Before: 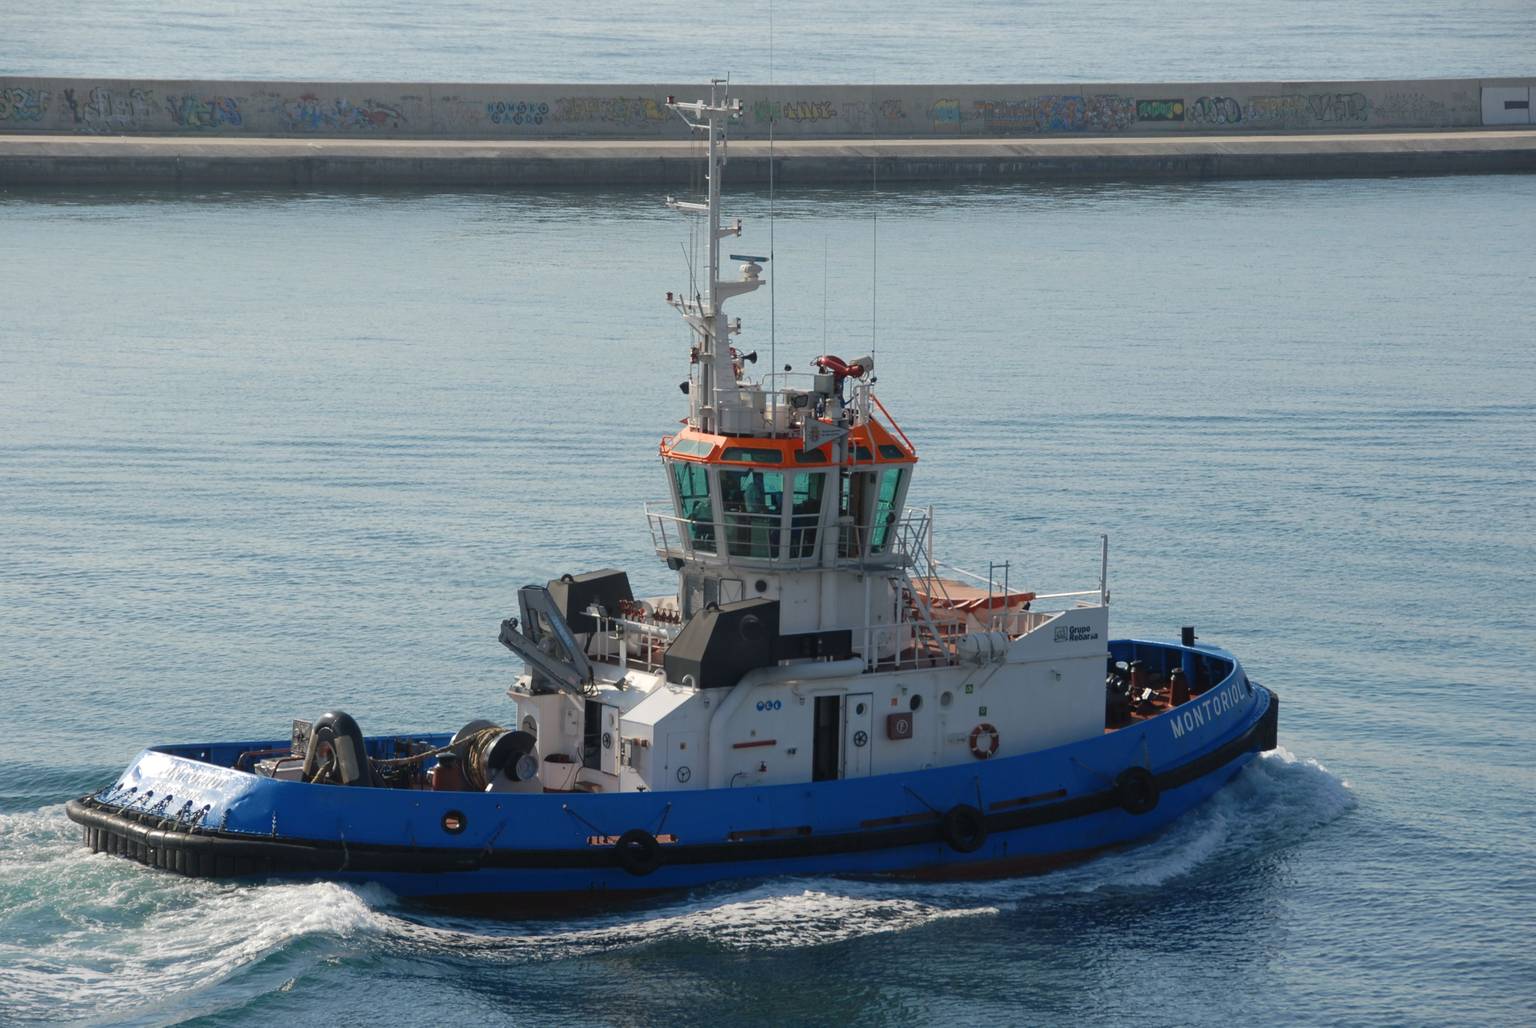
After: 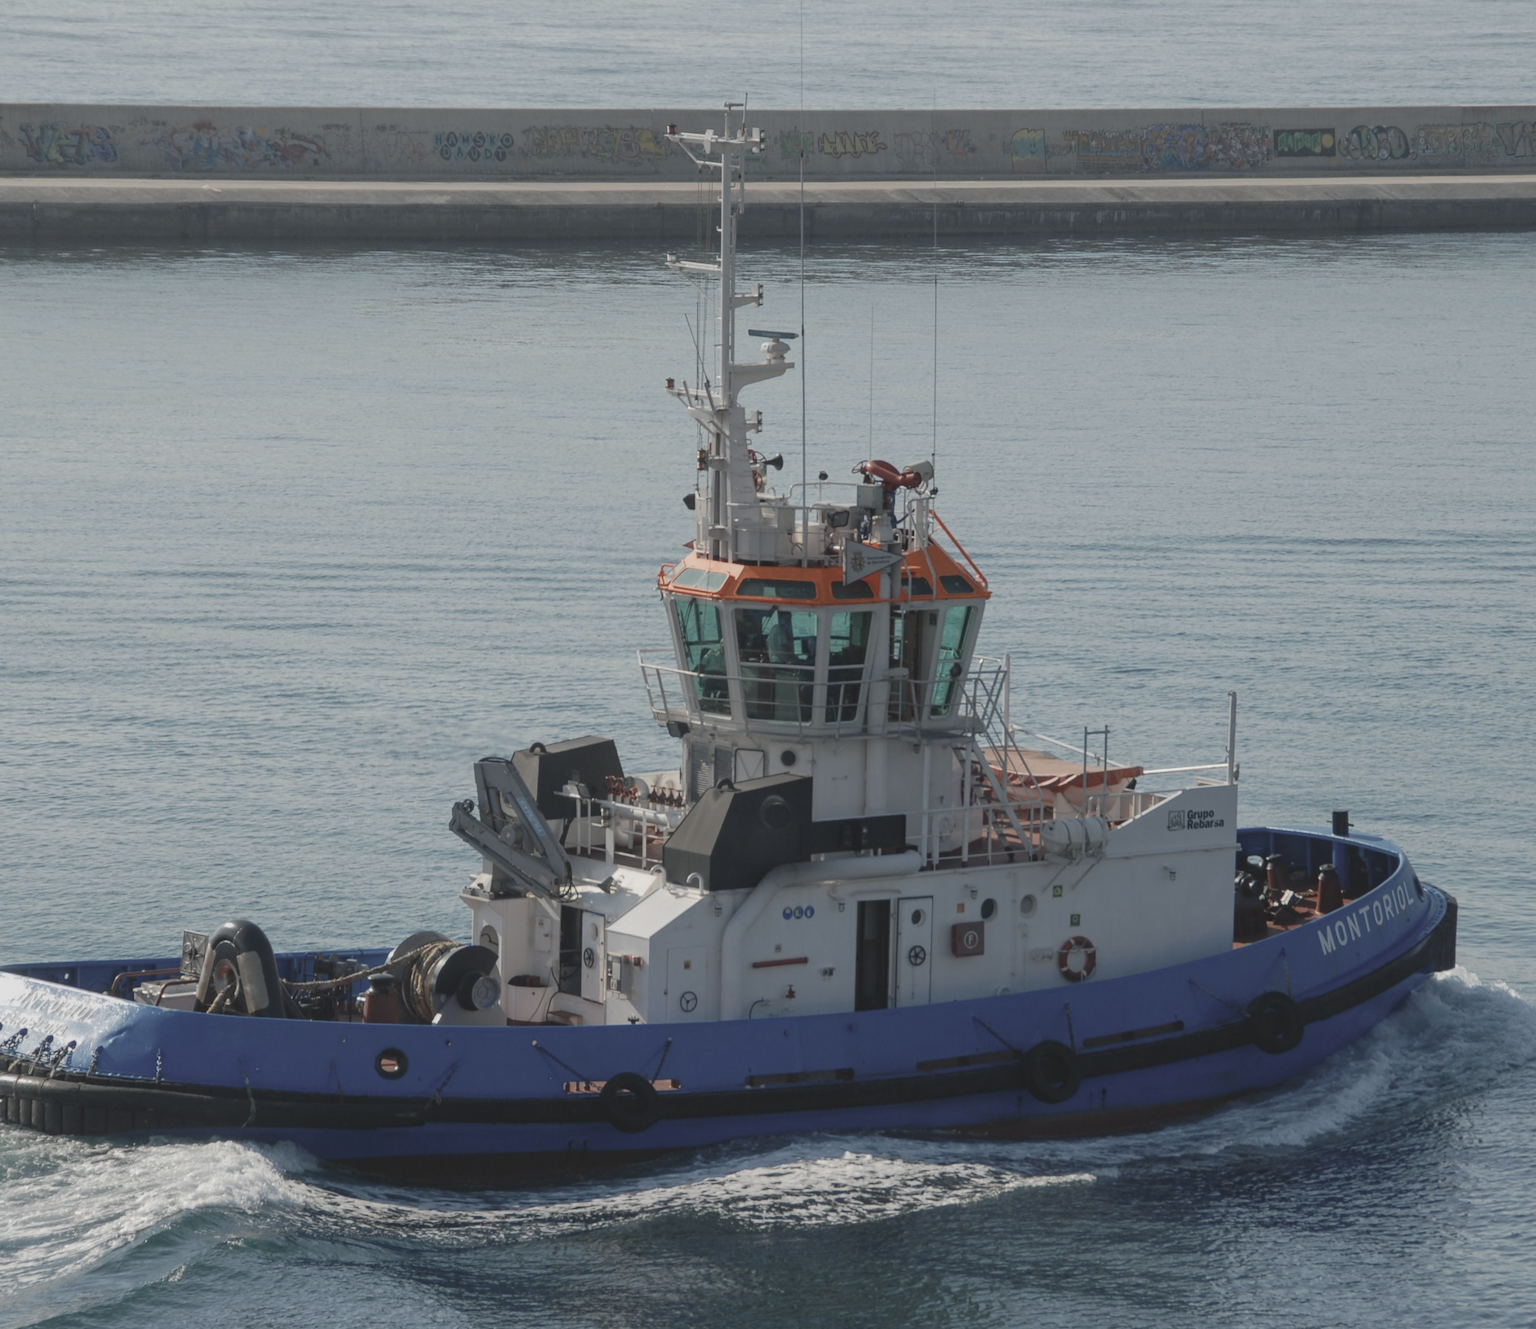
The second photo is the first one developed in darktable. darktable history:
local contrast: on, module defaults
contrast brightness saturation: contrast -0.264, saturation -0.429
crop: left 9.878%, right 12.772%
